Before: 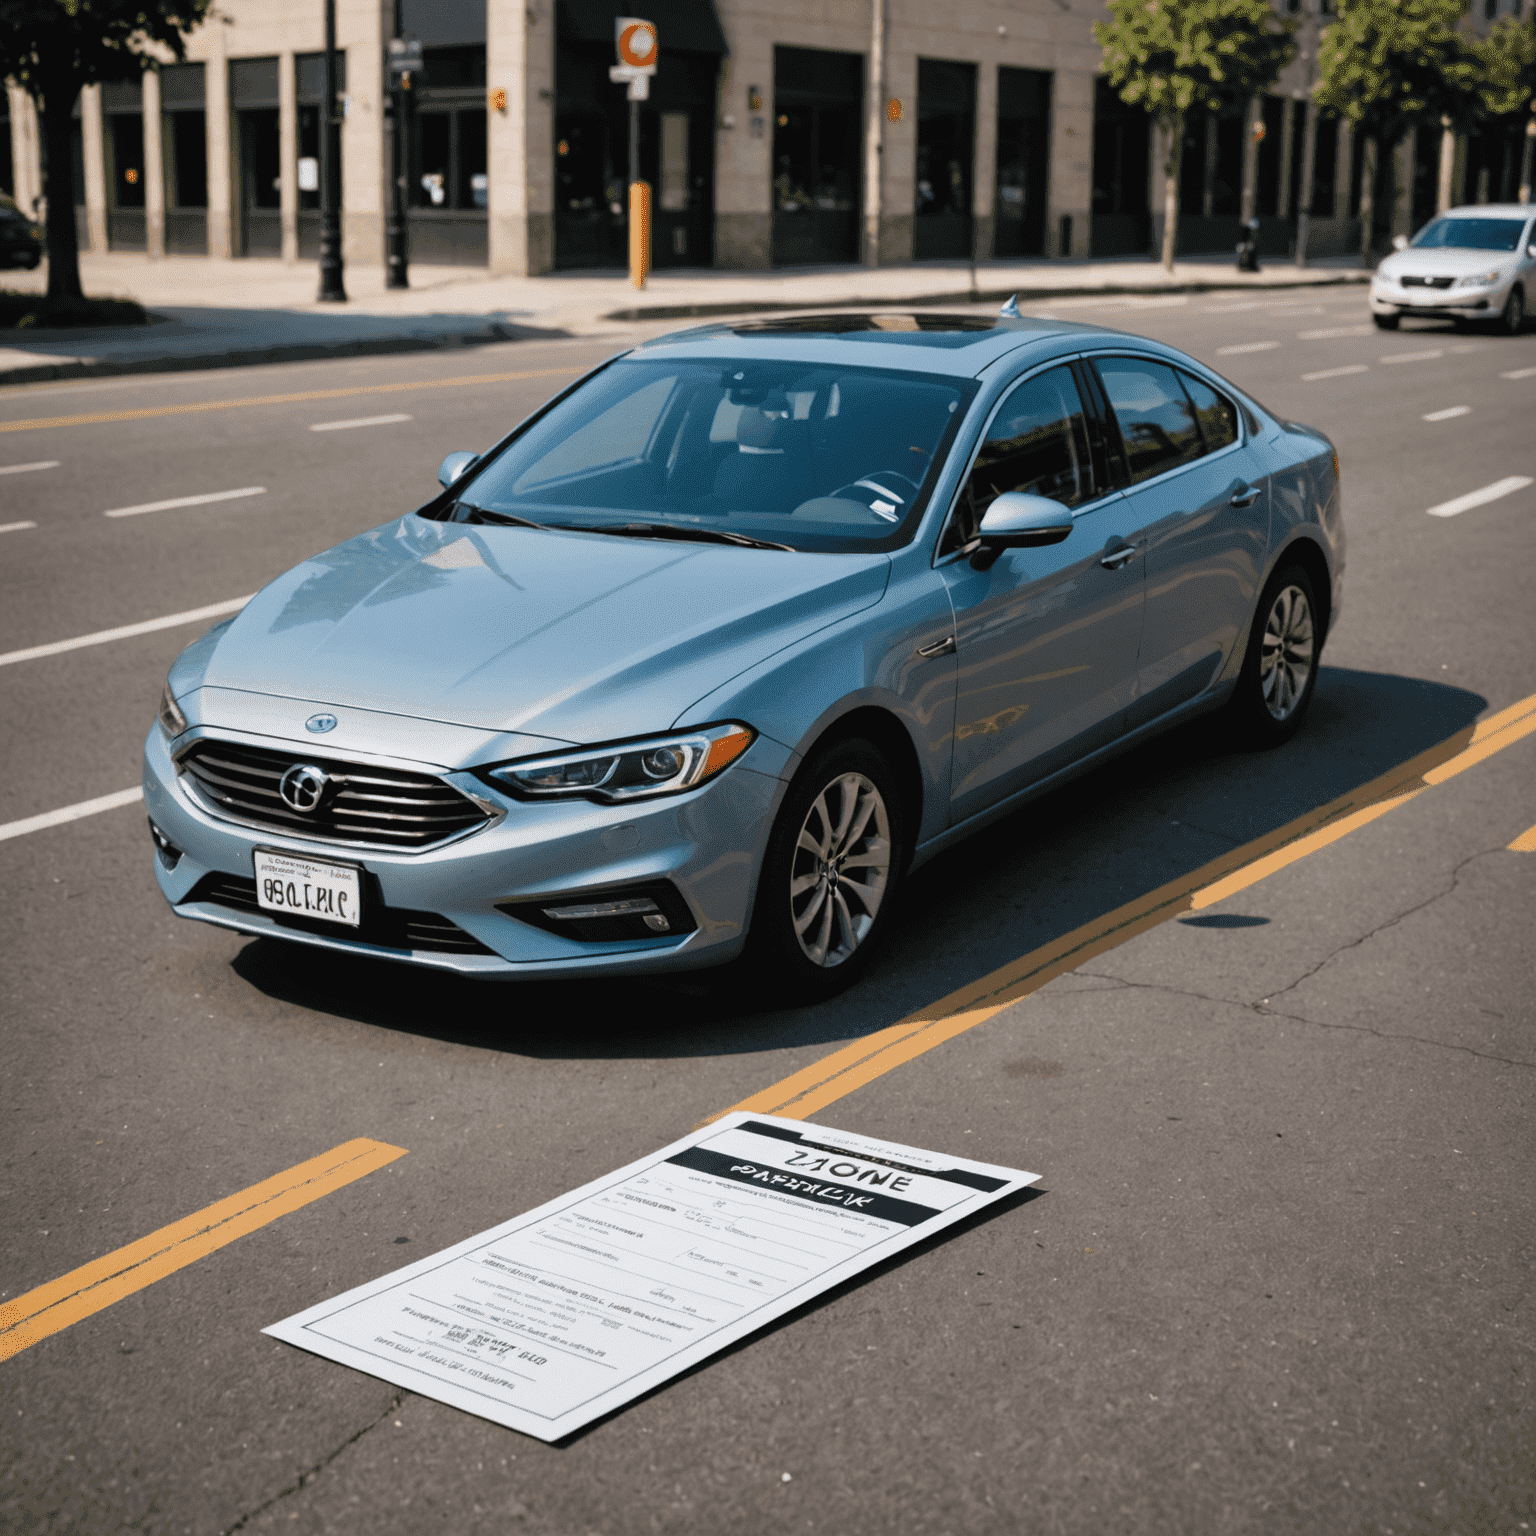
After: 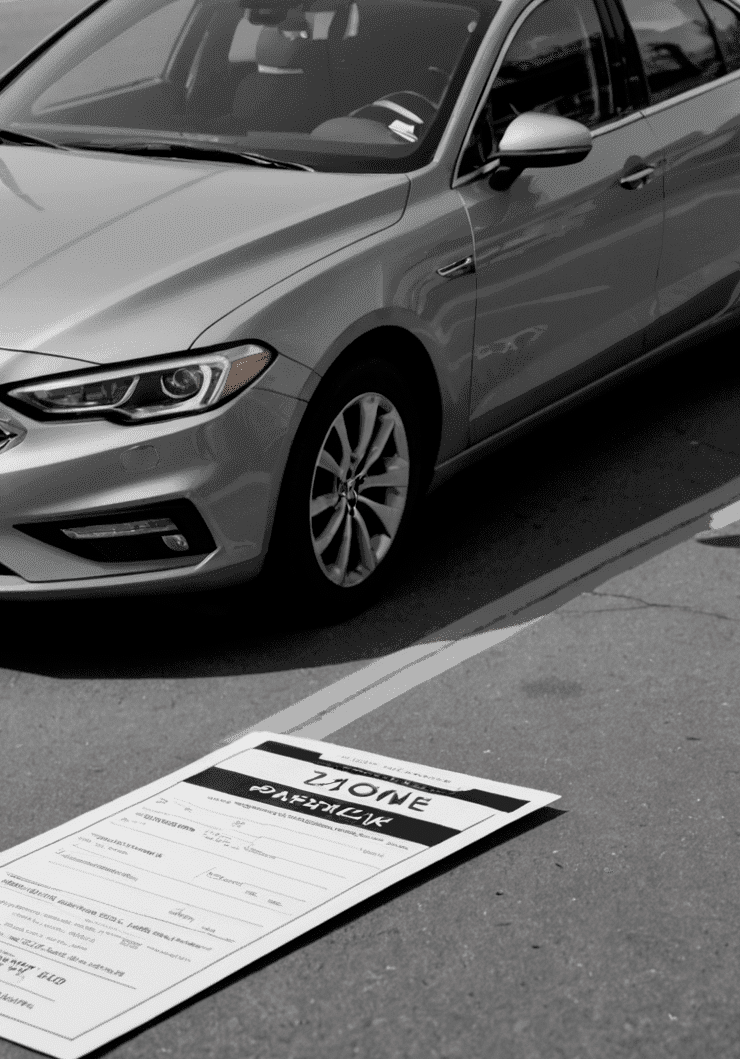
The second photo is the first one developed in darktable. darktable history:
crop: left 31.37%, top 24.775%, right 20.421%, bottom 6.274%
color zones: curves: ch1 [(0, 0.006) (0.094, 0.285) (0.171, 0.001) (0.429, 0.001) (0.571, 0.003) (0.714, 0.004) (0.857, 0.004) (1, 0.006)]
exposure: black level correction 0.005, exposure 0.017 EV, compensate exposure bias true, compensate highlight preservation false
